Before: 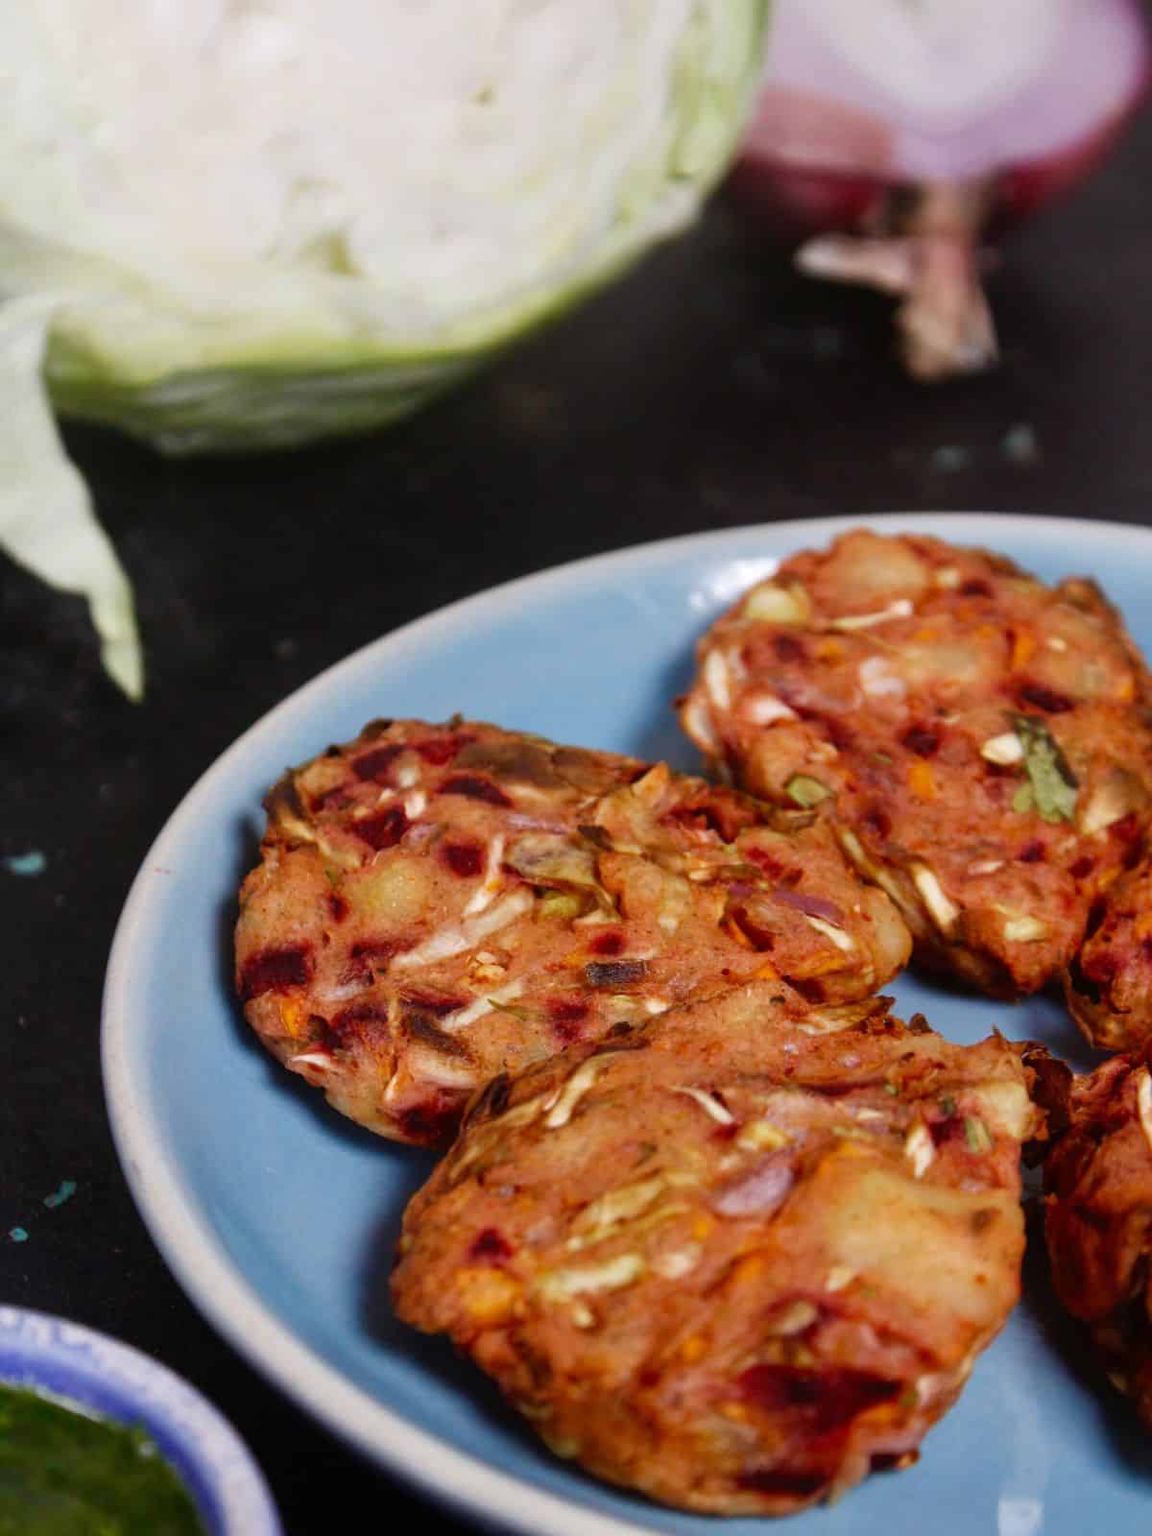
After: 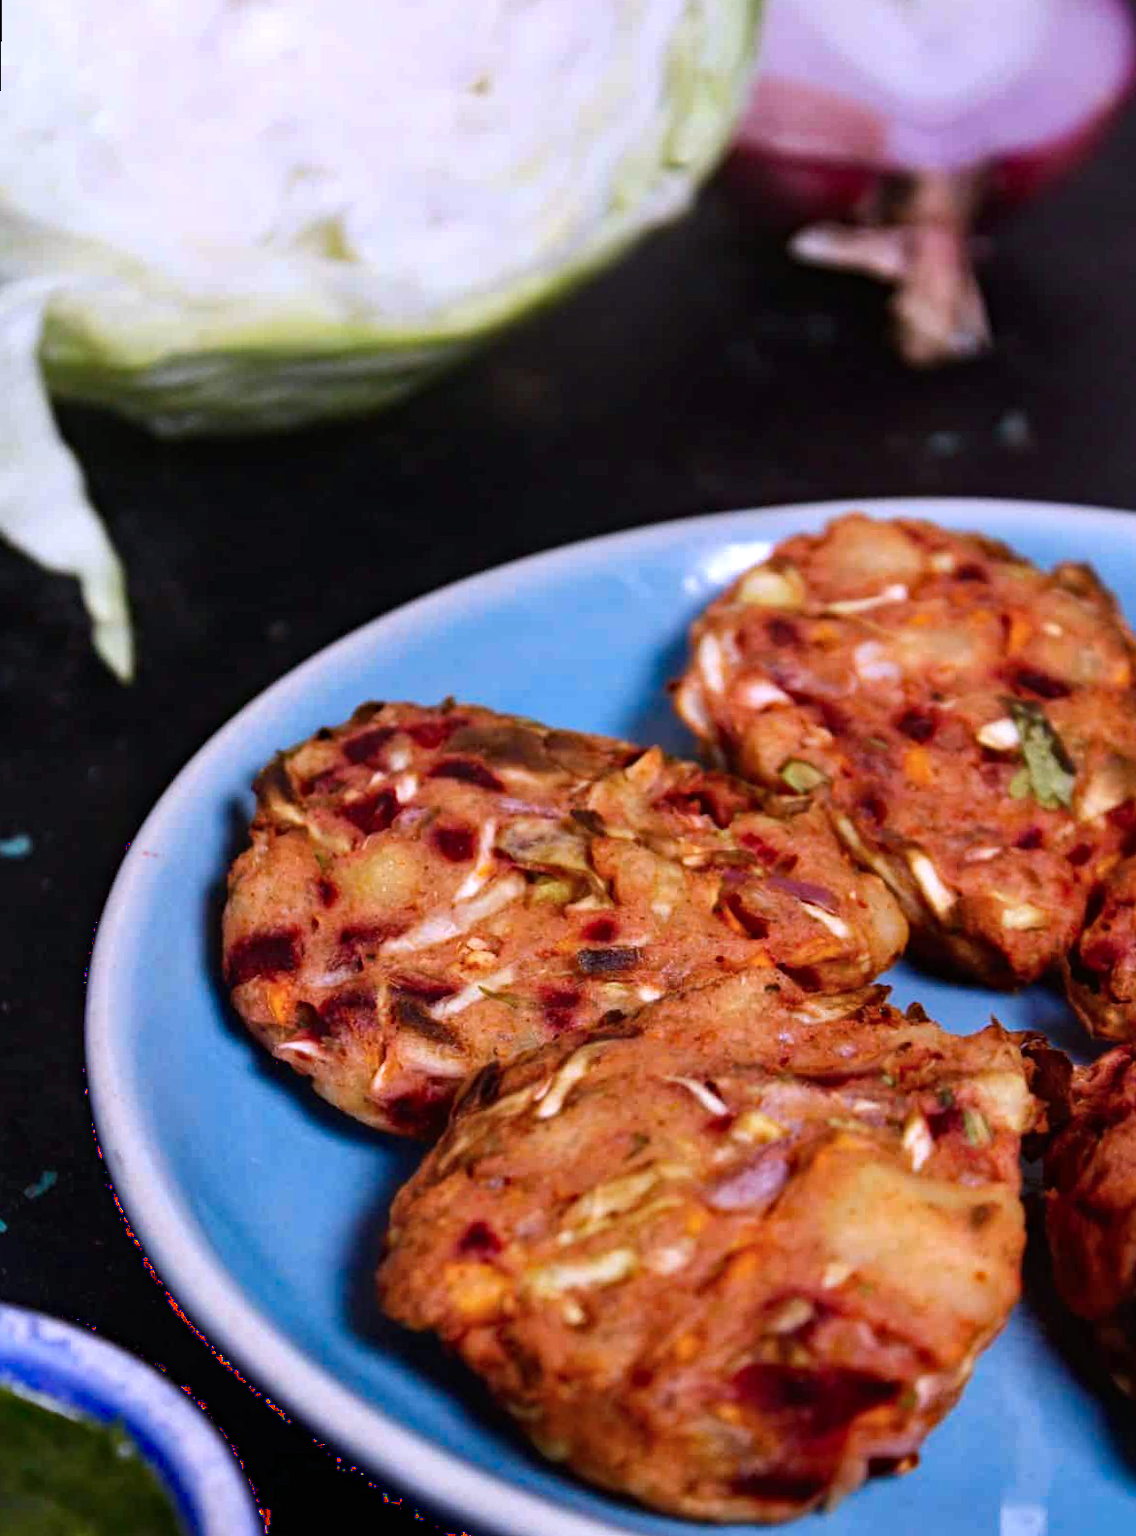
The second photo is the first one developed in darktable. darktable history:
rotate and perspective: rotation 0.226°, lens shift (vertical) -0.042, crop left 0.023, crop right 0.982, crop top 0.006, crop bottom 0.994
haze removal: compatibility mode true, adaptive false
color calibration: output R [0.999, 0.026, -0.11, 0], output G [-0.019, 1.037, -0.099, 0], output B [0.022, -0.023, 0.902, 0], illuminant custom, x 0.367, y 0.392, temperature 4437.75 K, clip negative RGB from gamut false
tone equalizer: -8 EV -0.417 EV, -7 EV -0.389 EV, -6 EV -0.333 EV, -5 EV -0.222 EV, -3 EV 0.222 EV, -2 EV 0.333 EV, -1 EV 0.389 EV, +0 EV 0.417 EV, edges refinement/feathering 500, mask exposure compensation -1.57 EV, preserve details no
